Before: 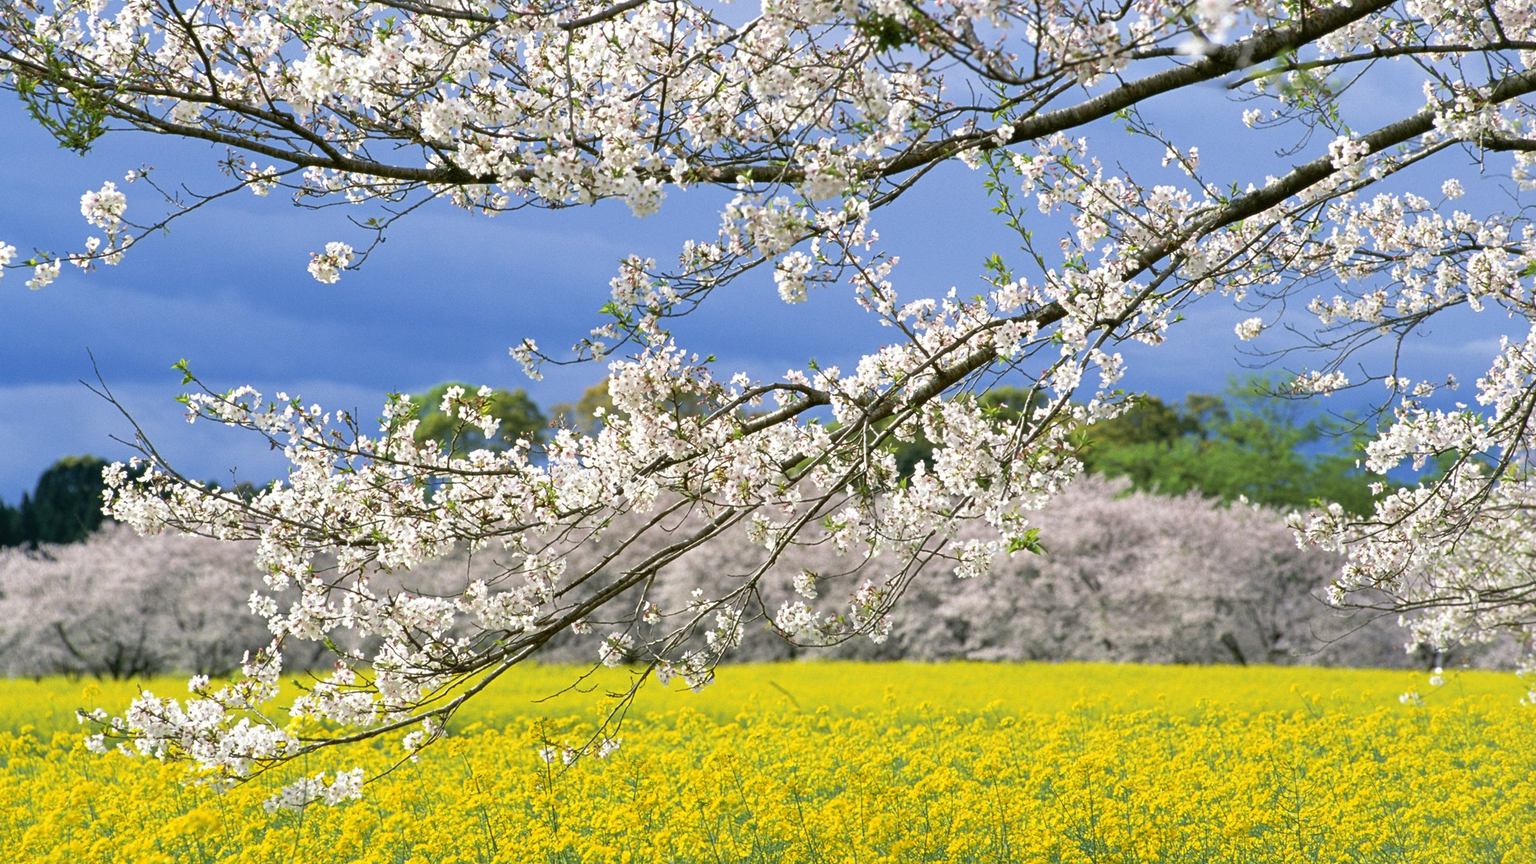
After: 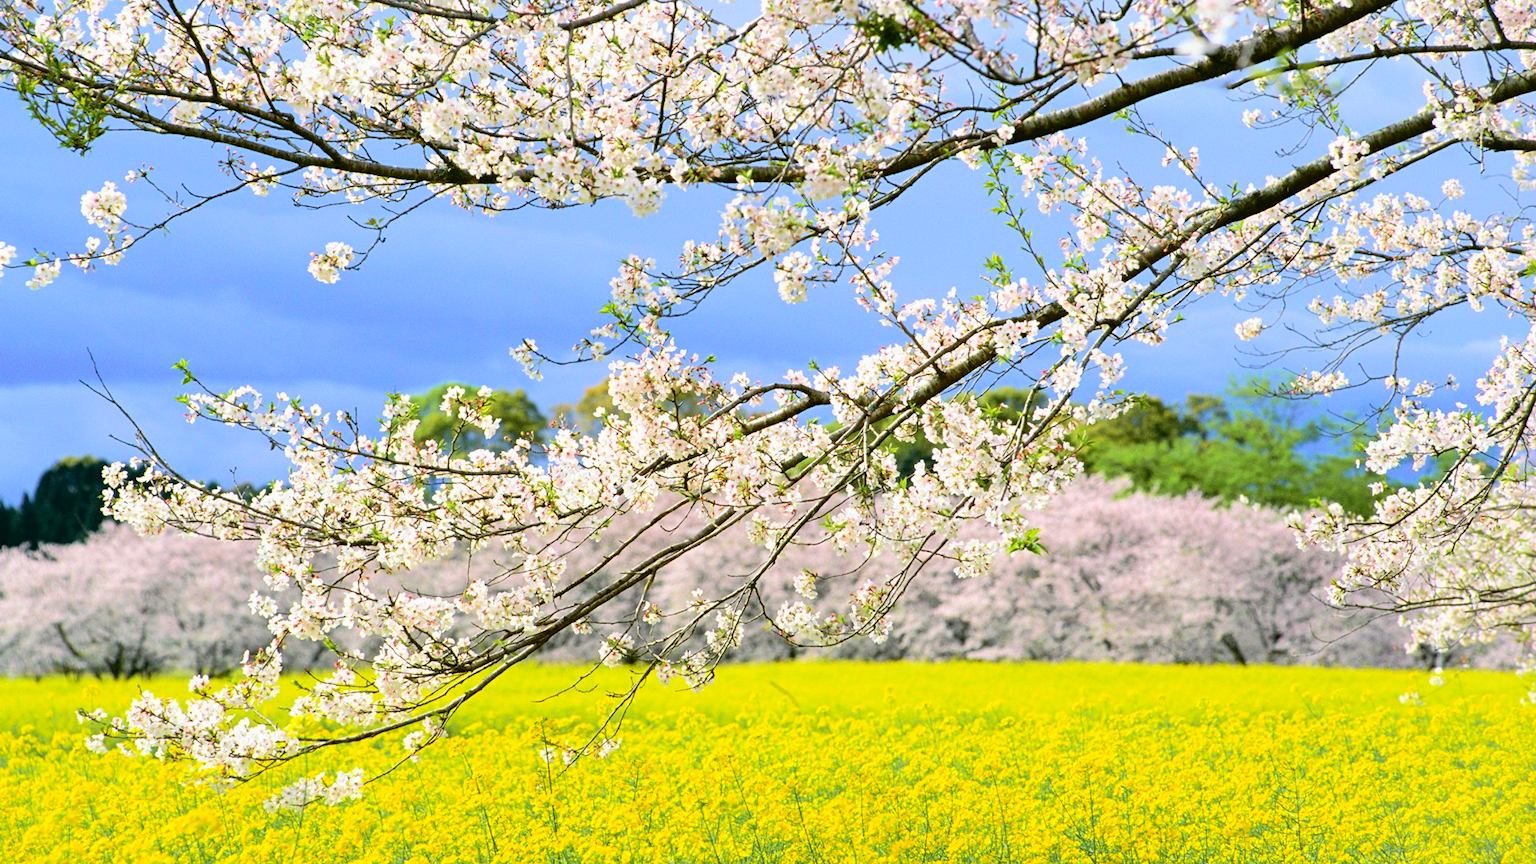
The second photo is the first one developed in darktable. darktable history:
tone curve: curves: ch0 [(0, 0.014) (0.12, 0.096) (0.386, 0.49) (0.54, 0.684) (0.751, 0.855) (0.89, 0.943) (0.998, 0.989)]; ch1 [(0, 0) (0.133, 0.099) (0.437, 0.41) (0.5, 0.5) (0.517, 0.536) (0.548, 0.575) (0.582, 0.639) (0.627, 0.692) (0.836, 0.868) (1, 1)]; ch2 [(0, 0) (0.374, 0.341) (0.456, 0.443) (0.478, 0.49) (0.501, 0.5) (0.528, 0.538) (0.55, 0.6) (0.572, 0.633) (0.702, 0.775) (1, 1)], color space Lab, independent channels, preserve colors none
